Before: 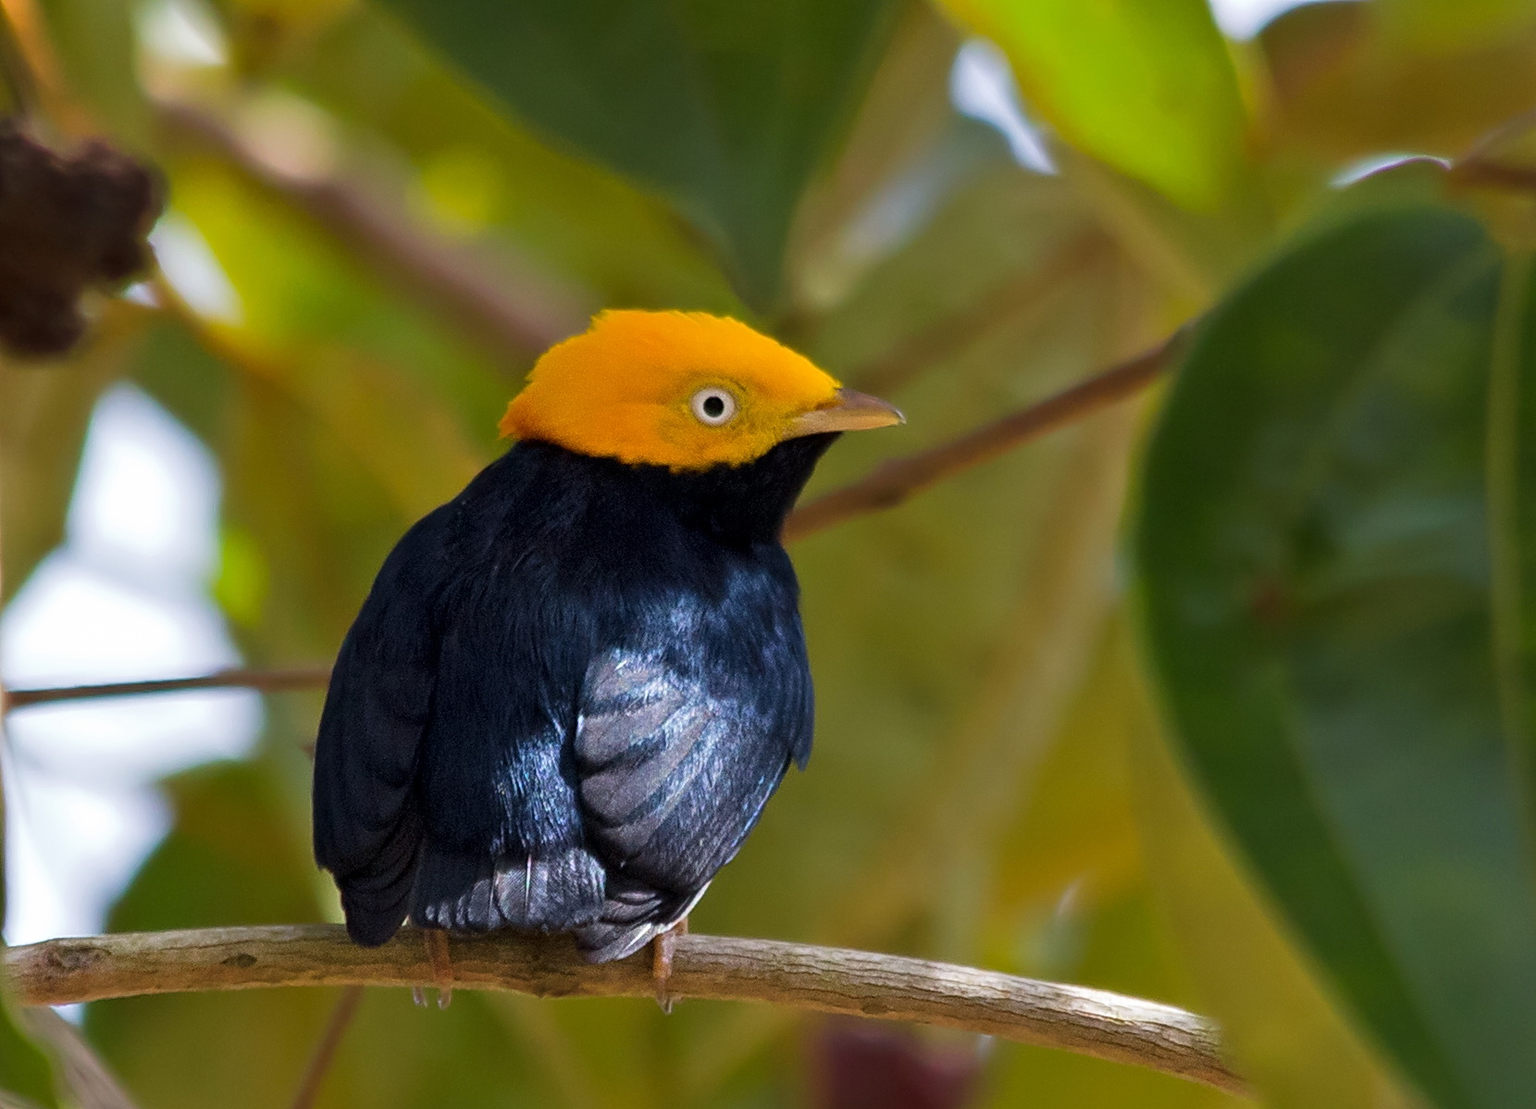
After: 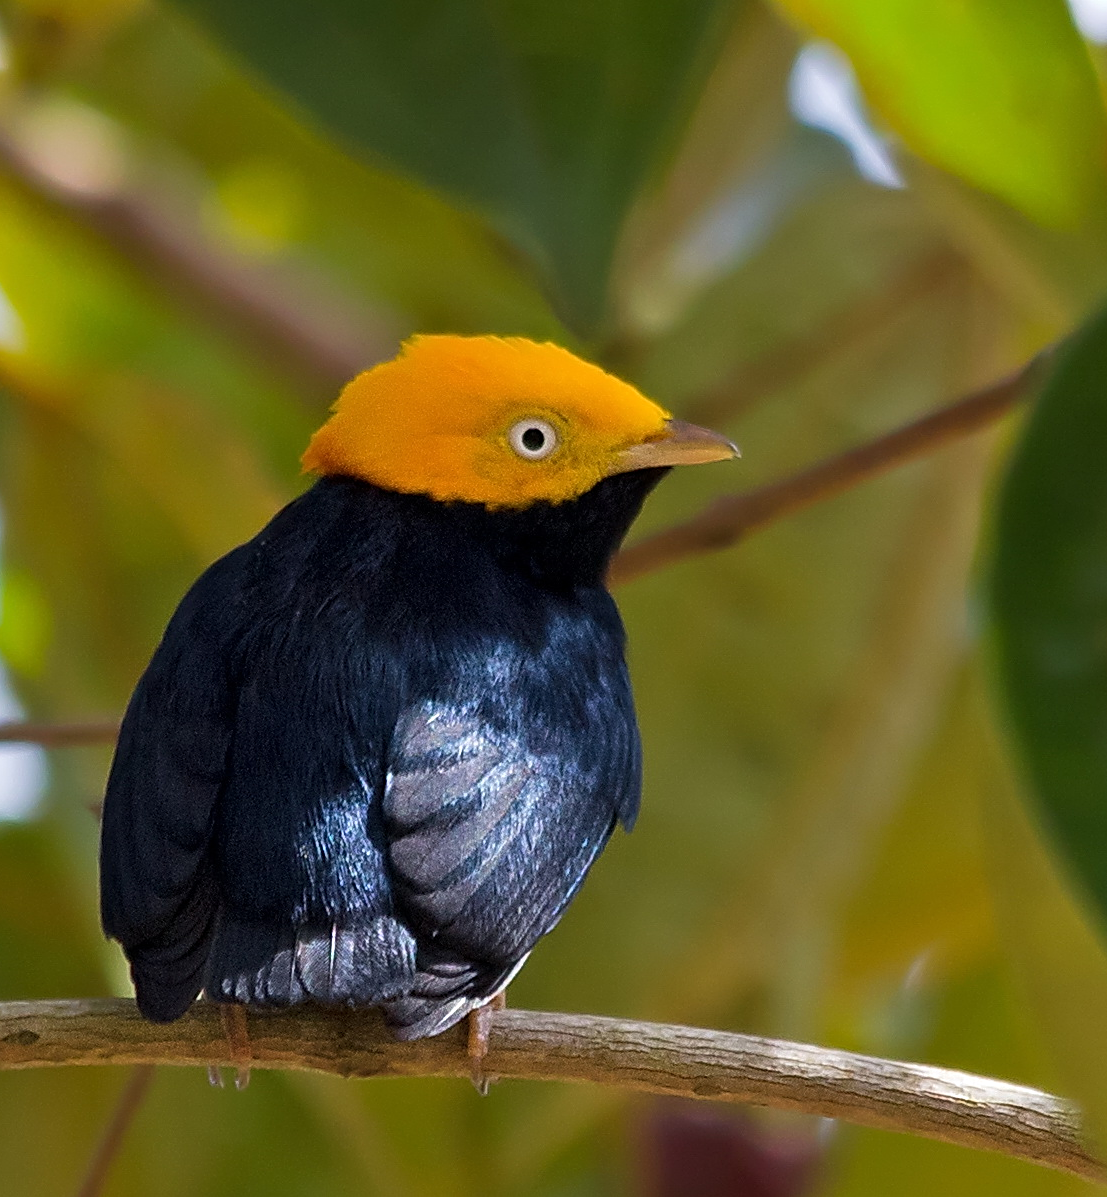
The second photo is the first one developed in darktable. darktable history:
crop and rotate: left 14.364%, right 18.938%
tone equalizer: on, module defaults
sharpen: on, module defaults
